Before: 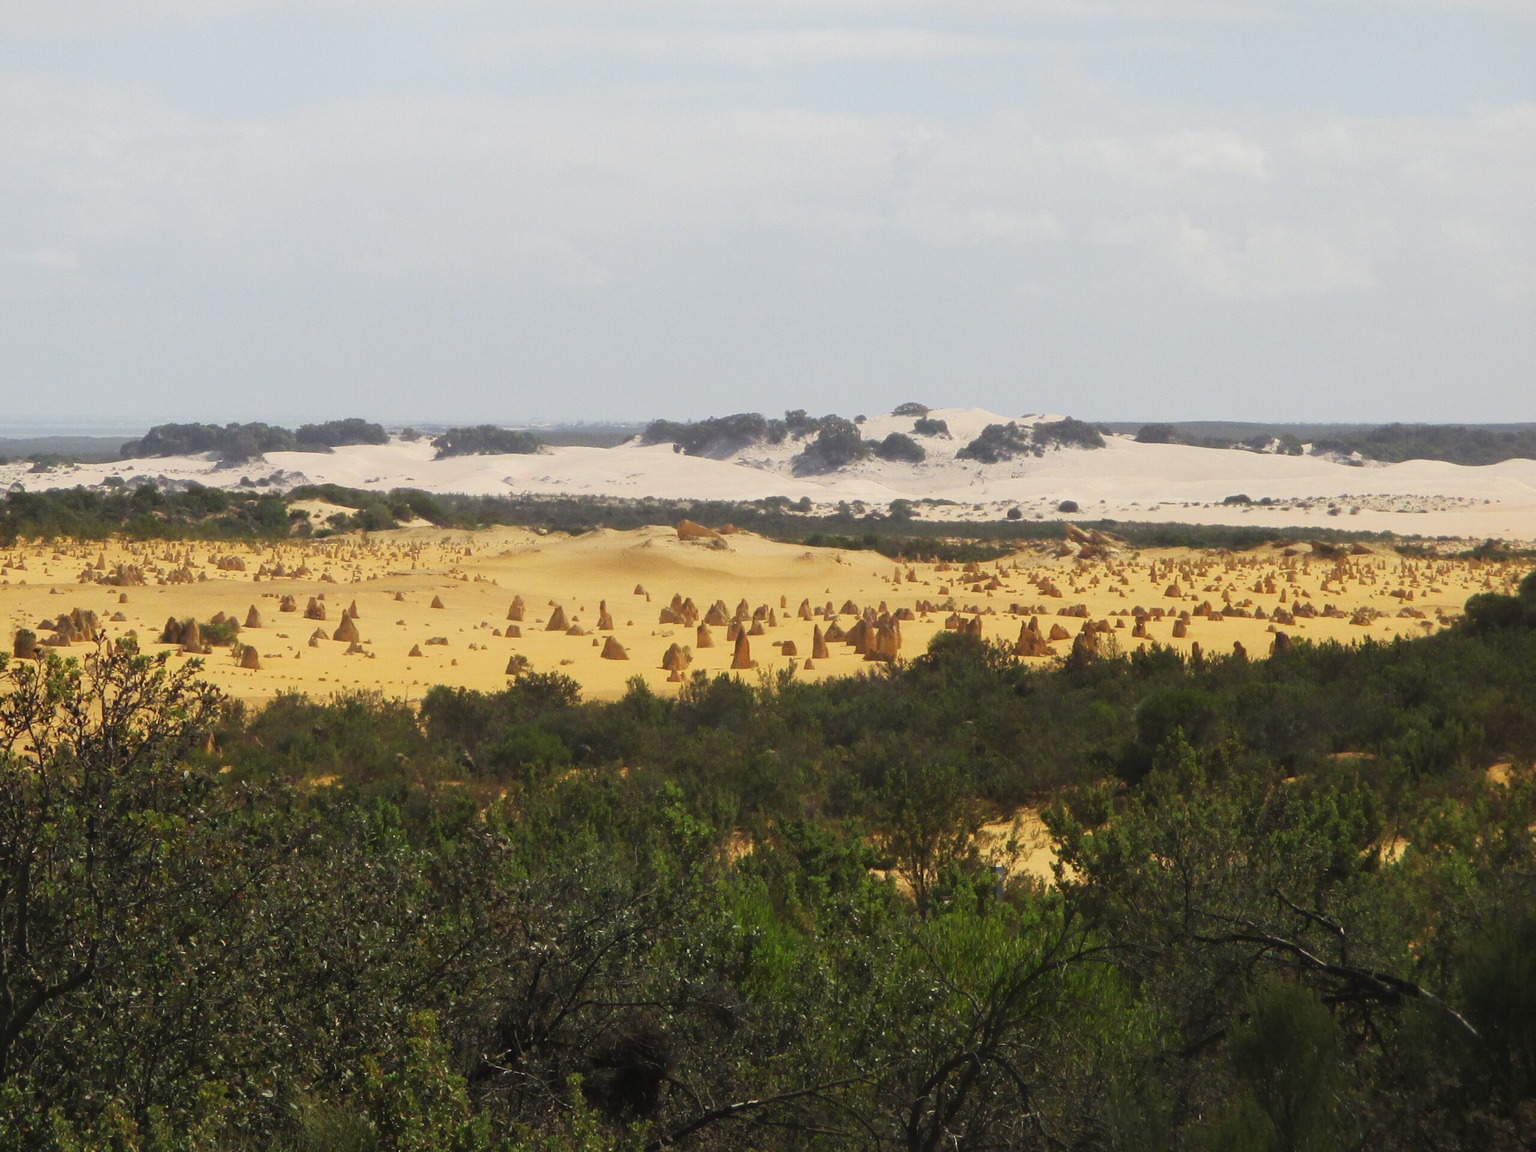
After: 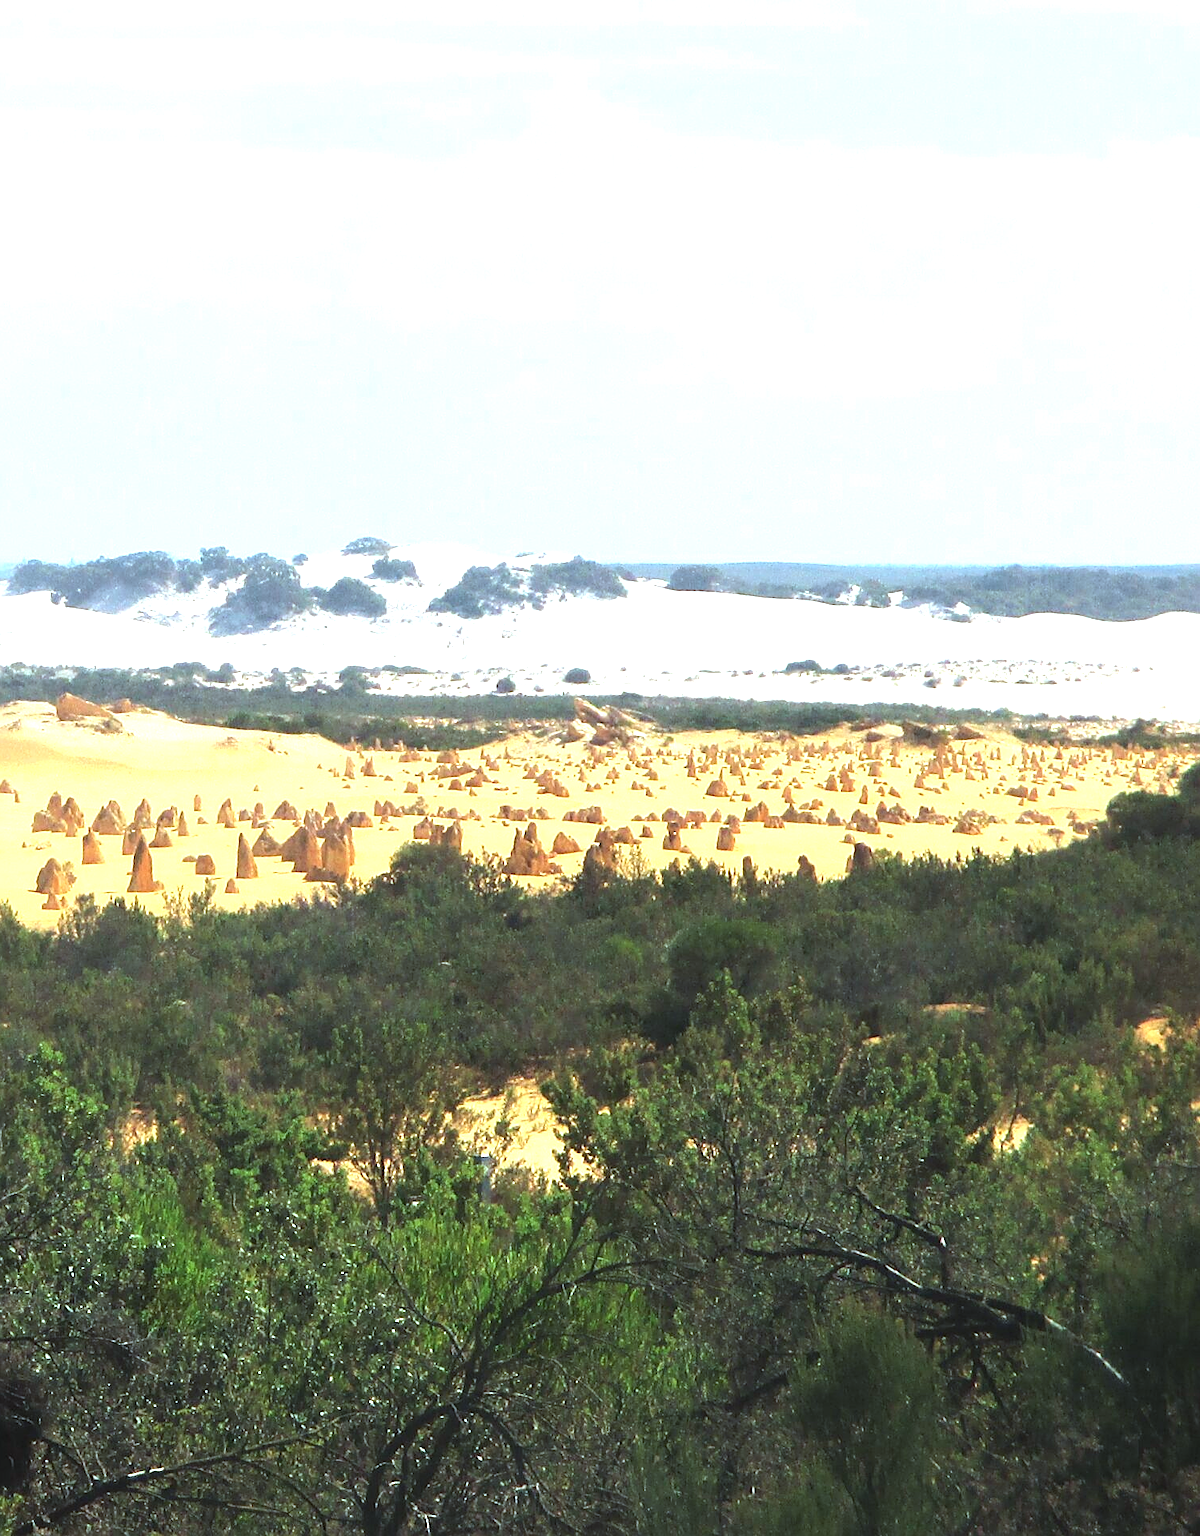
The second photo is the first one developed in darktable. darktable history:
rgb curve: mode RGB, independent channels
crop: left 41.402%
tone equalizer: -8 EV -0.417 EV, -7 EV -0.389 EV, -6 EV -0.333 EV, -5 EV -0.222 EV, -3 EV 0.222 EV, -2 EV 0.333 EV, -1 EV 0.389 EV, +0 EV 0.417 EV, edges refinement/feathering 500, mask exposure compensation -1.57 EV, preserve details no
contrast brightness saturation: contrast 0.03, brightness 0.06, saturation 0.13
sharpen: on, module defaults
color correction: highlights a* -10.69, highlights b* -19.19
exposure: black level correction 0, exposure 1 EV, compensate exposure bias true, compensate highlight preservation false
